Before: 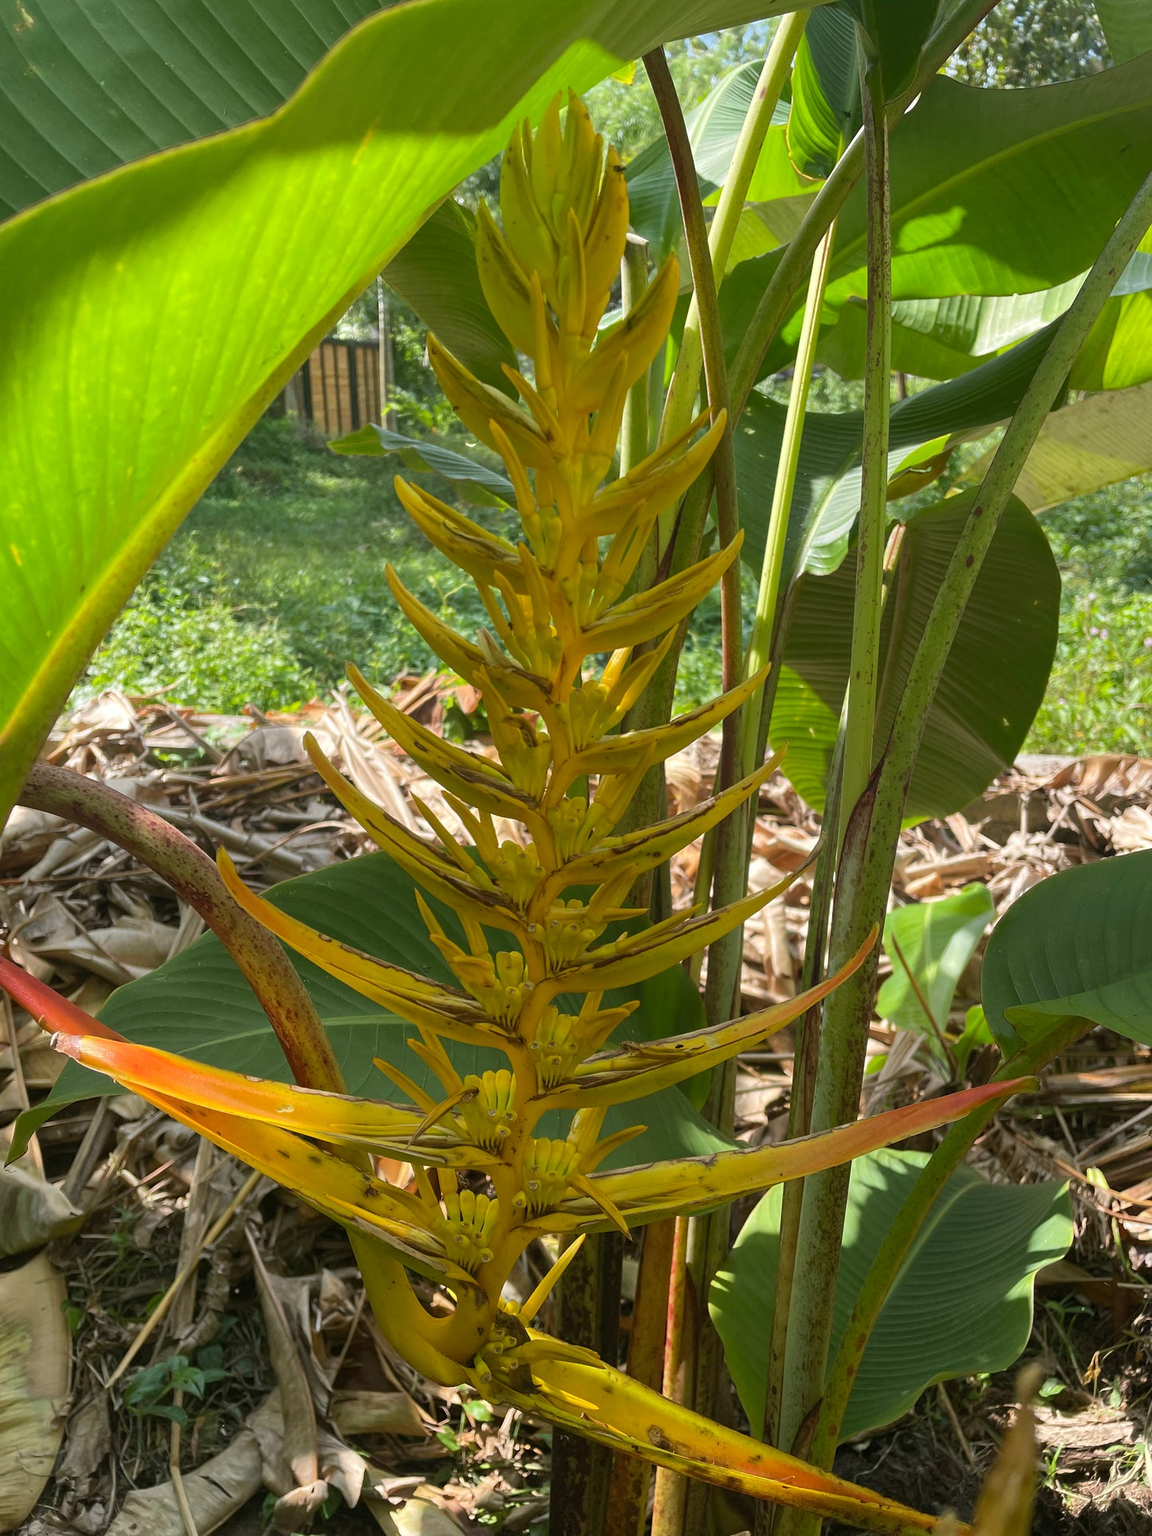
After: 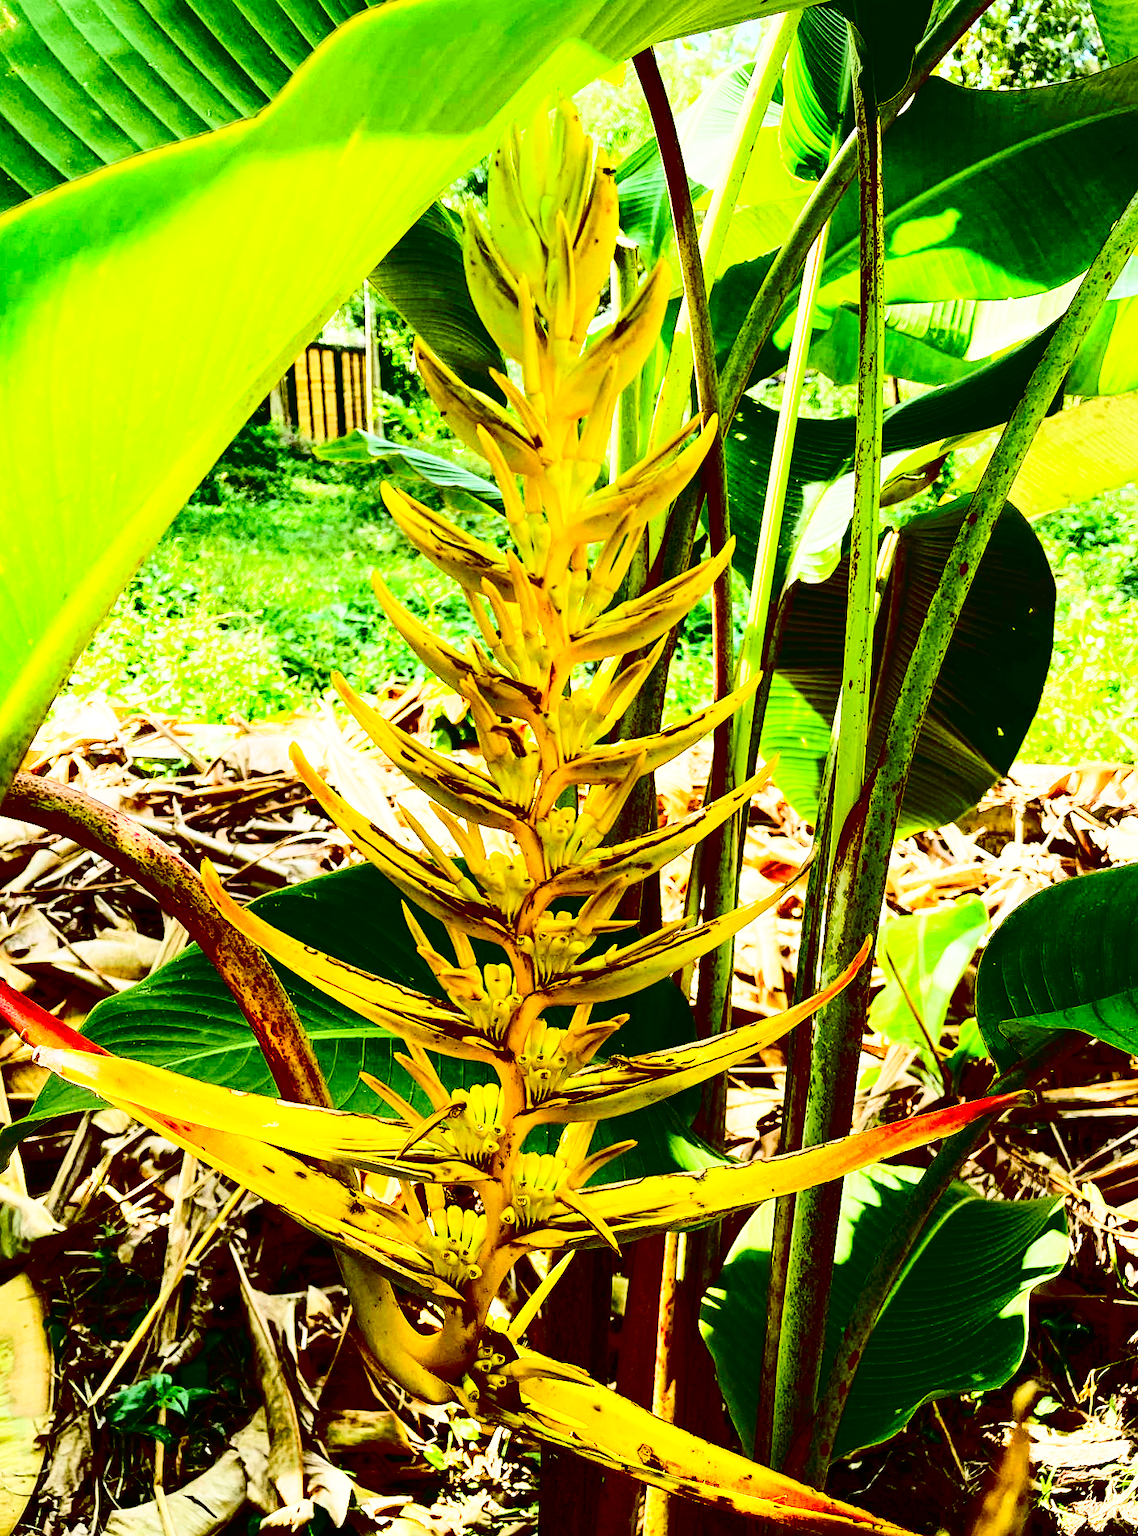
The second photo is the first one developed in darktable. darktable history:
crop and rotate: left 1.653%, right 0.734%, bottom 1.285%
color balance rgb: shadows lift › chroma 2.005%, shadows lift › hue 52.22°, perceptual saturation grading › global saturation 20%, perceptual saturation grading › highlights -24.777%, perceptual saturation grading › shadows 23.98%, perceptual brilliance grading › global brilliance -1.656%, perceptual brilliance grading › highlights -1.261%, perceptual brilliance grading › mid-tones -1.076%, perceptual brilliance grading › shadows -1.832%, global vibrance -7.867%, contrast -12.972%, saturation formula JzAzBz (2021)
contrast brightness saturation: contrast 0.768, brightness -0.983, saturation 0.993
base curve: curves: ch0 [(0, 0) (0.028, 0.03) (0.121, 0.232) (0.46, 0.748) (0.859, 0.968) (1, 1)], preserve colors none
exposure: black level correction 0, exposure 1.001 EV, compensate exposure bias true, compensate highlight preservation false
sharpen: amount 0.217
